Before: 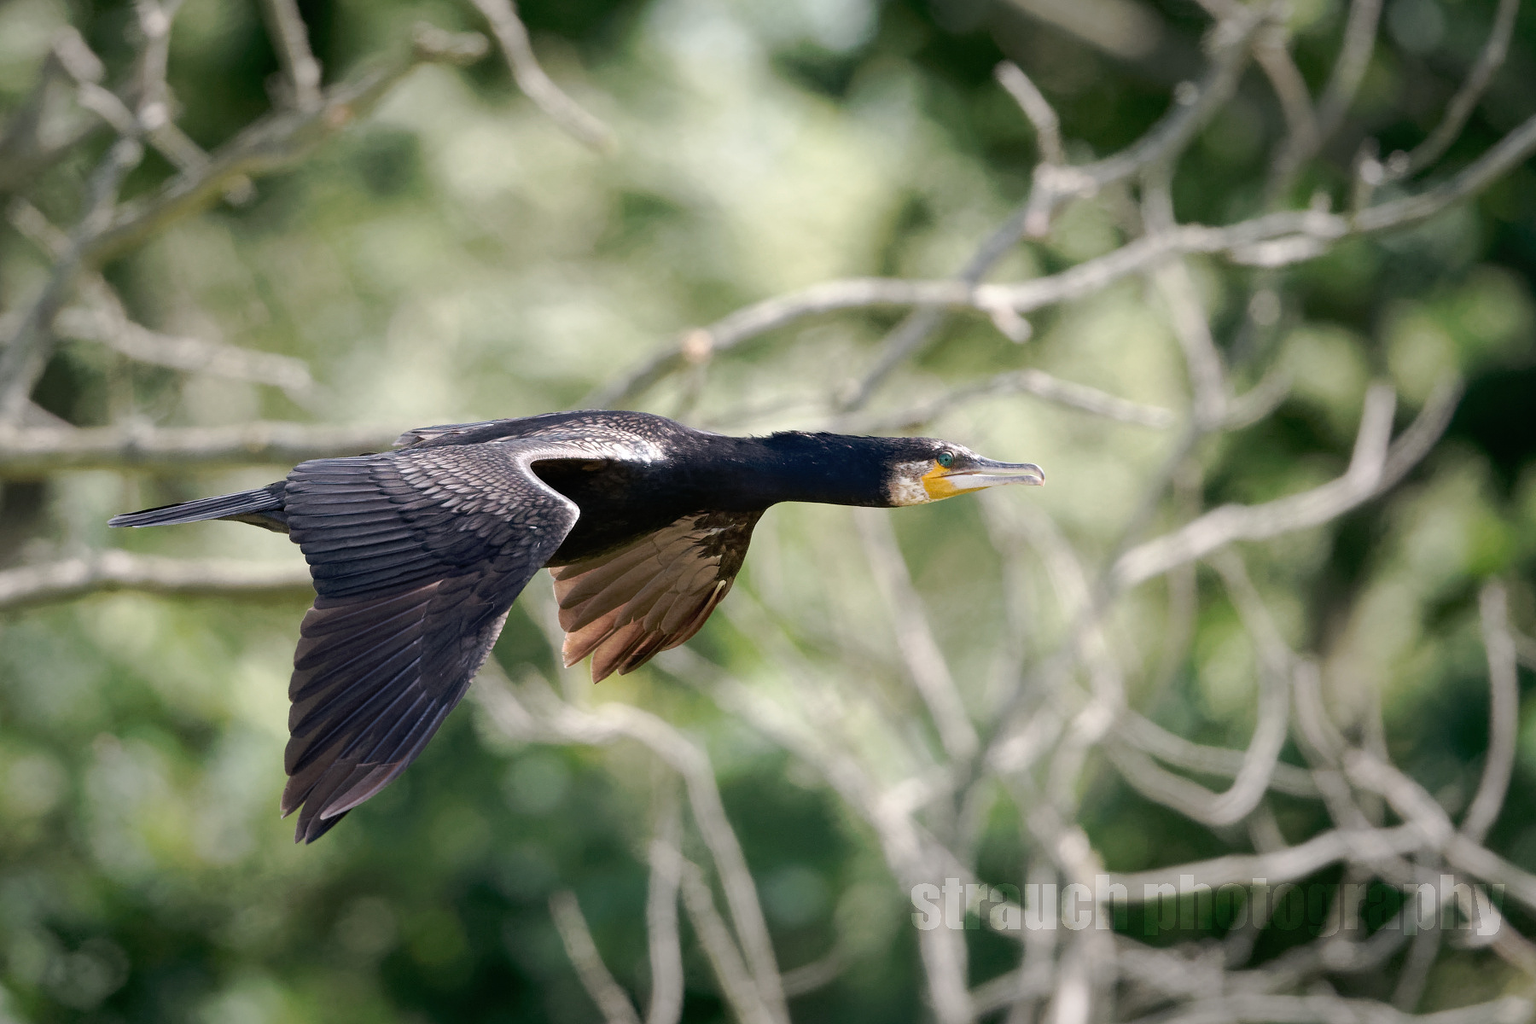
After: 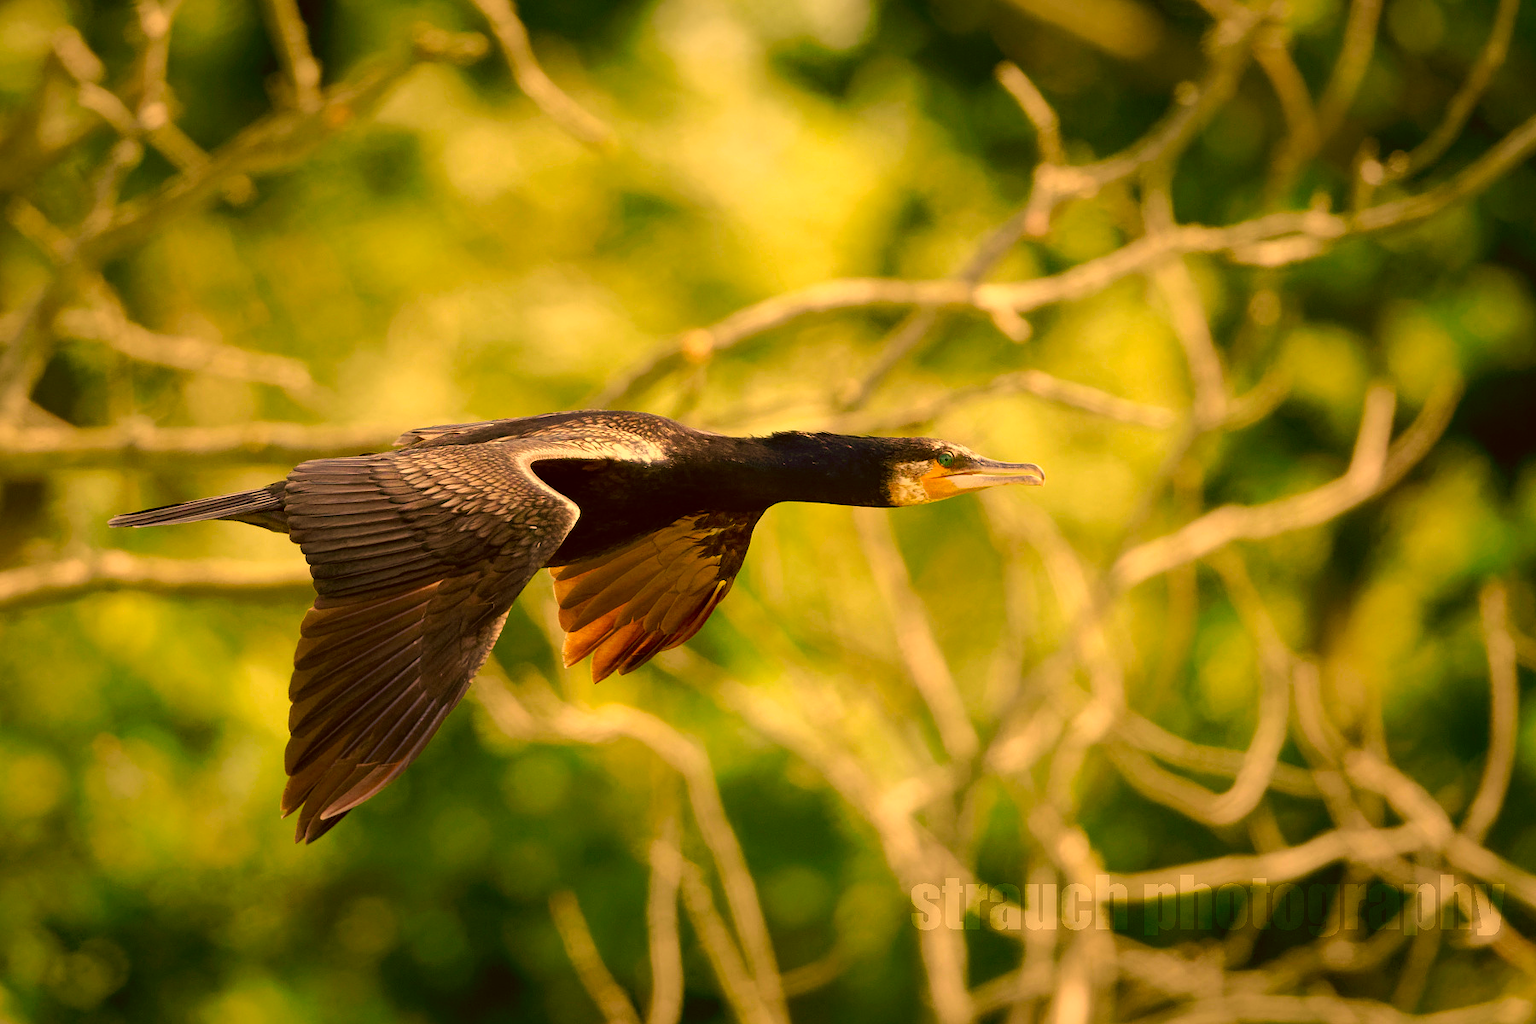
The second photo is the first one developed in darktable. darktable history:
color correction: highlights a* 10.96, highlights b* 30, shadows a* 2.59, shadows b* 18.2, saturation 1.75
